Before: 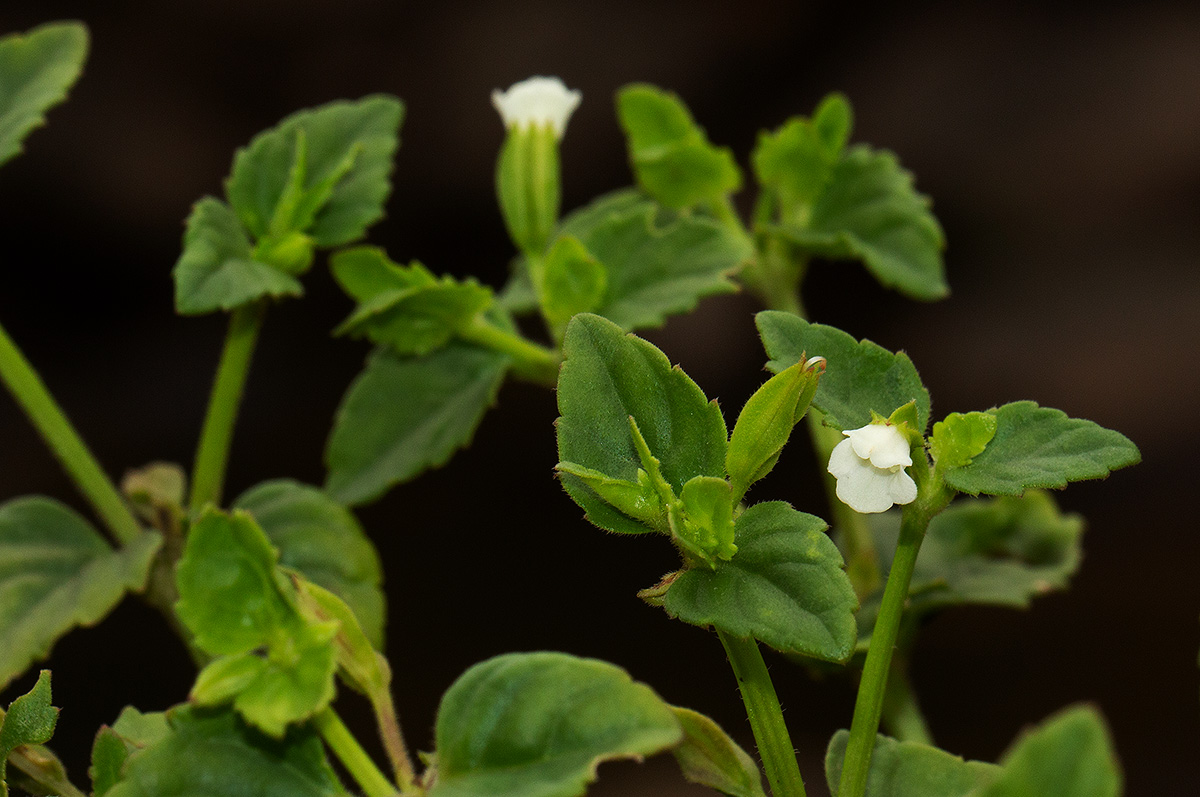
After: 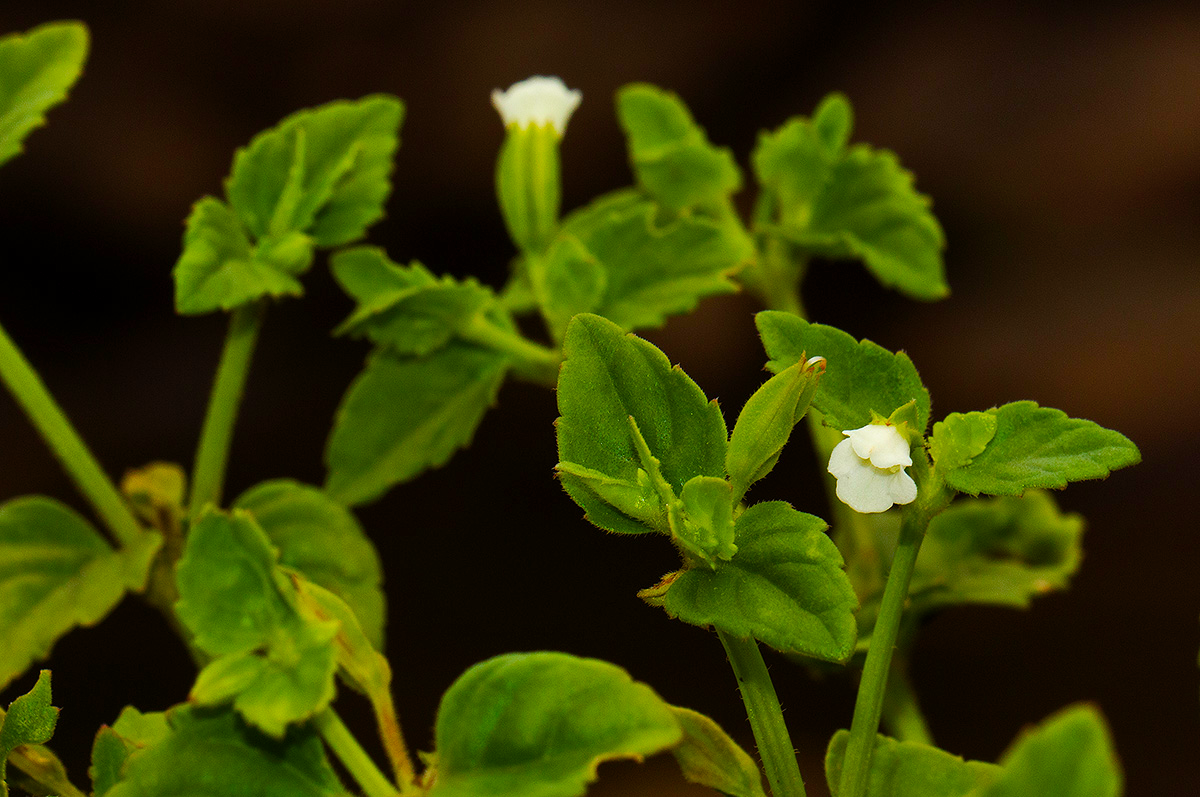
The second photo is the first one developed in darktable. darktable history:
color balance rgb: power › chroma 0.313%, power › hue 24.81°, linear chroma grading › global chroma 15.232%, perceptual saturation grading › global saturation 20%, perceptual saturation grading › highlights -24.792%, perceptual saturation grading › shadows 24.814%, global vibrance 40.106%
shadows and highlights: shadows 30.88, highlights 1.21, soften with gaussian
tone equalizer: edges refinement/feathering 500, mask exposure compensation -1.57 EV, preserve details no
